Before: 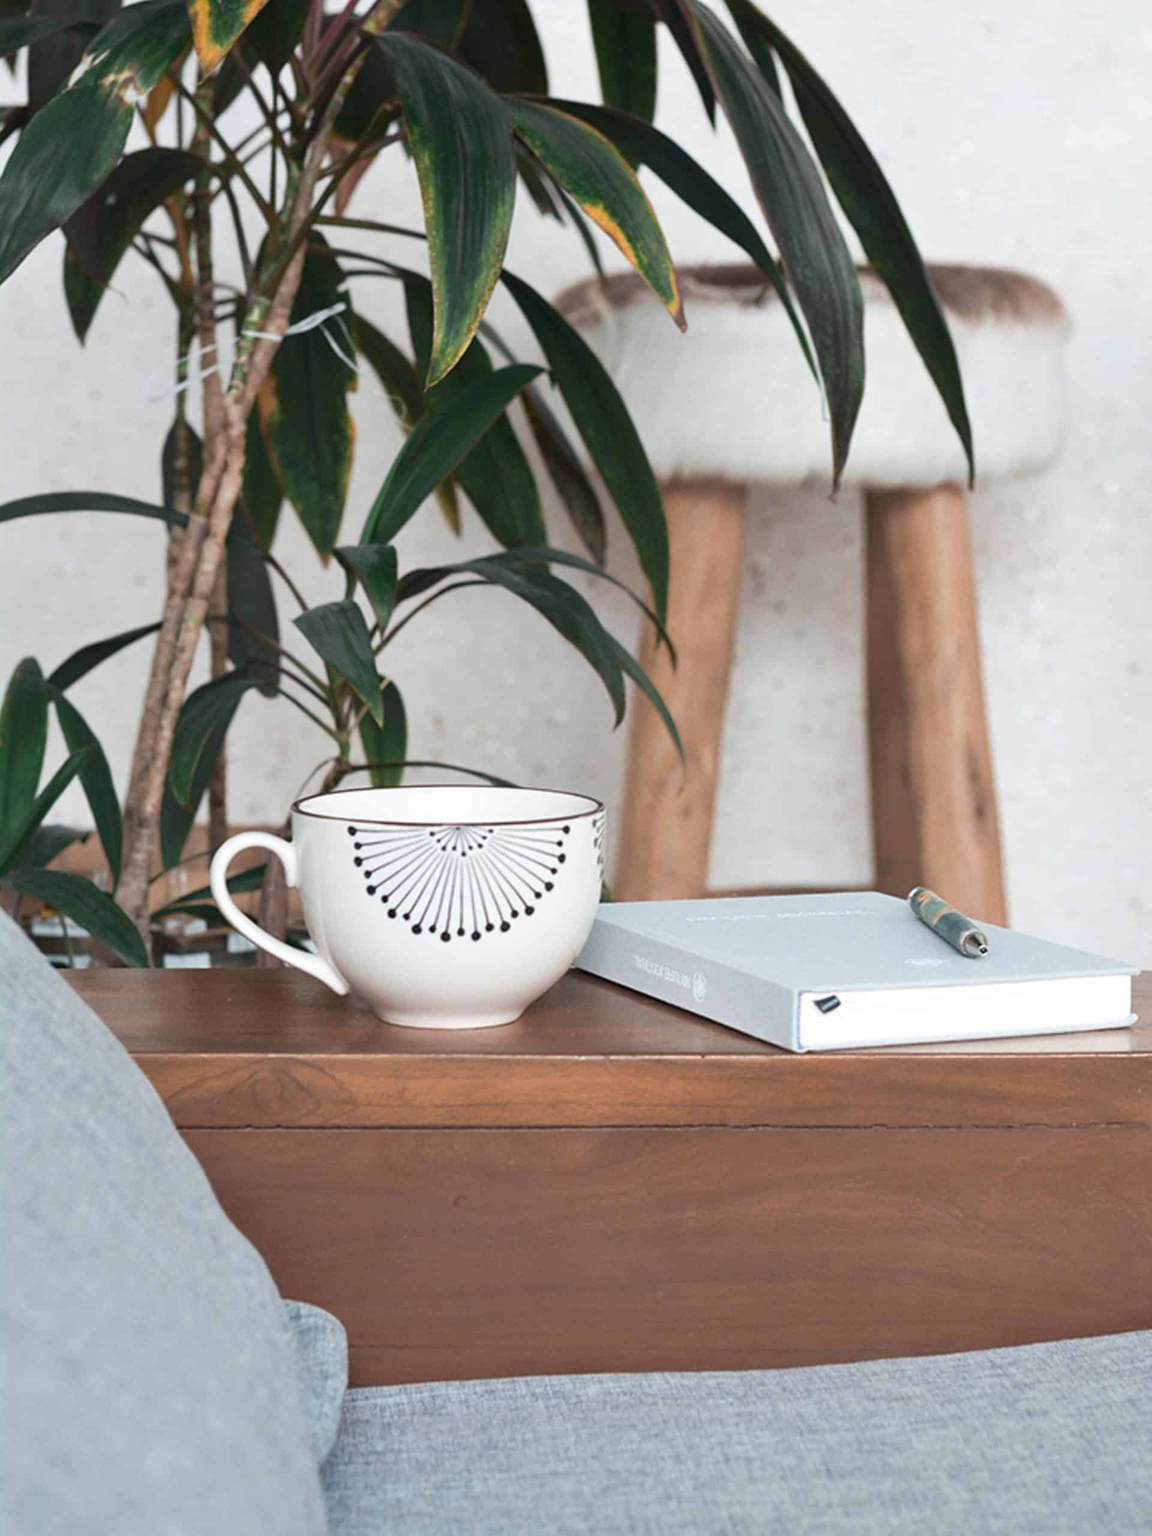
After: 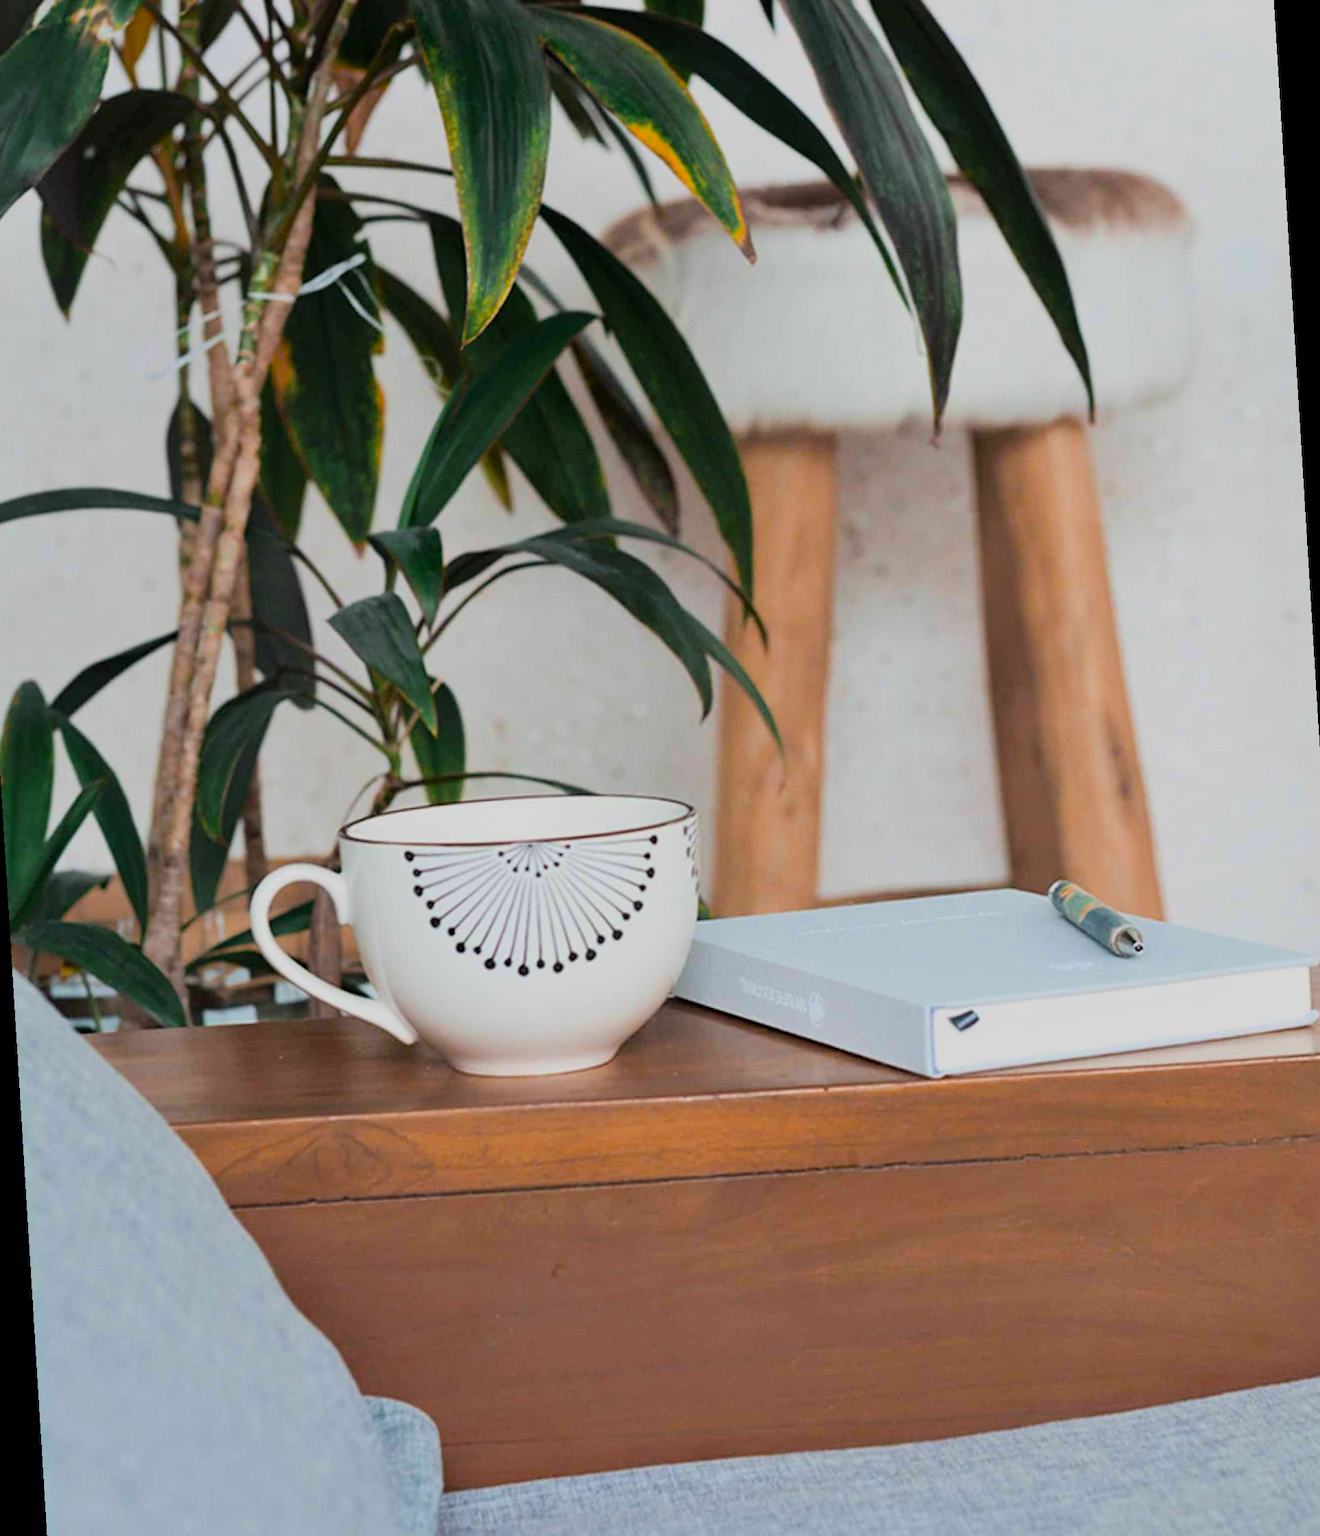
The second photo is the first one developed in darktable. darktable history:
rotate and perspective: rotation -3.52°, crop left 0.036, crop right 0.964, crop top 0.081, crop bottom 0.919
filmic rgb: black relative exposure -7.82 EV, white relative exposure 4.29 EV, hardness 3.86, color science v6 (2022)
color balance rgb: perceptual saturation grading › global saturation 40%, global vibrance 15%
tone equalizer: on, module defaults
